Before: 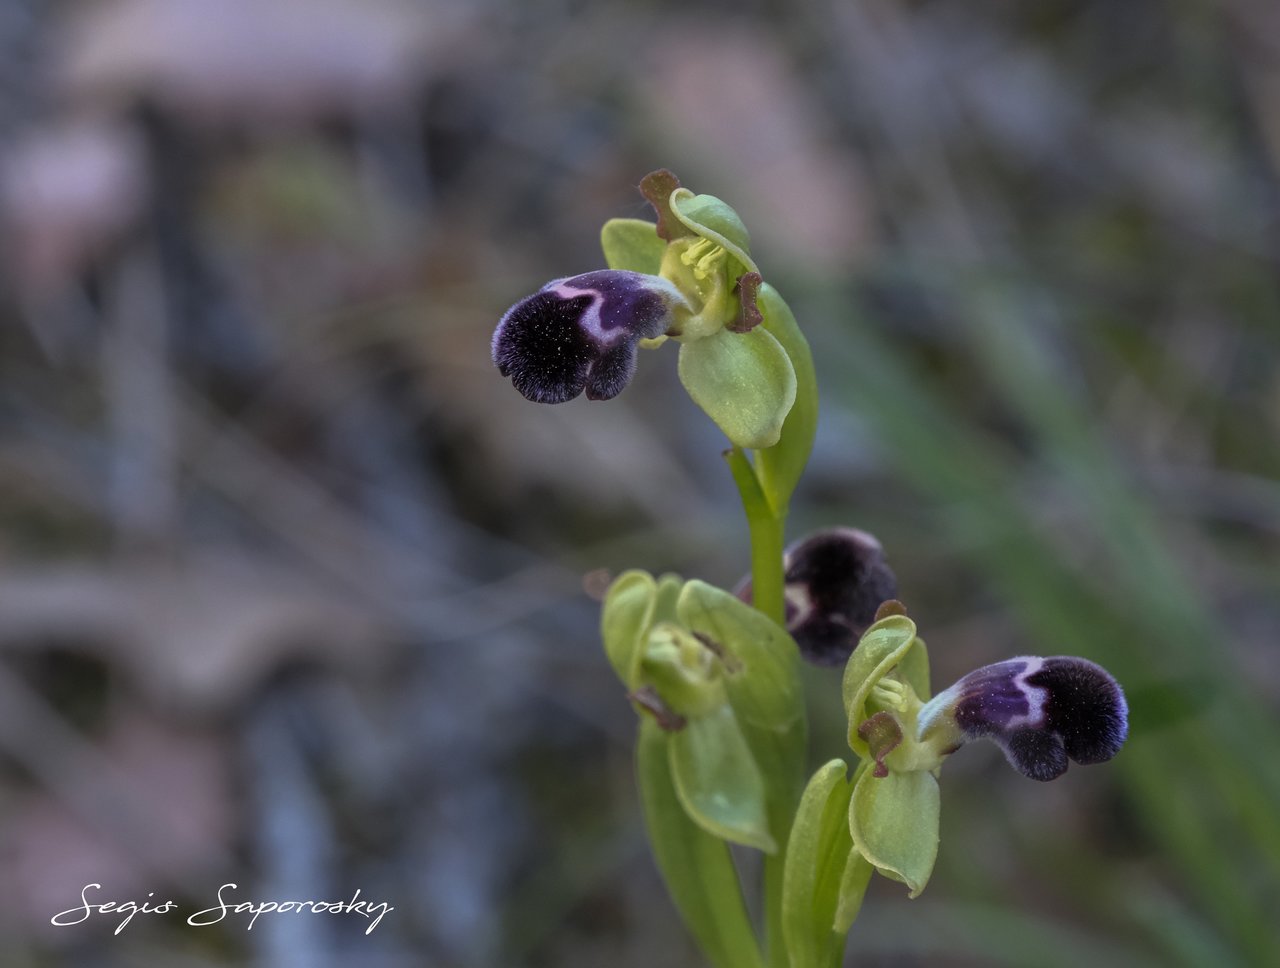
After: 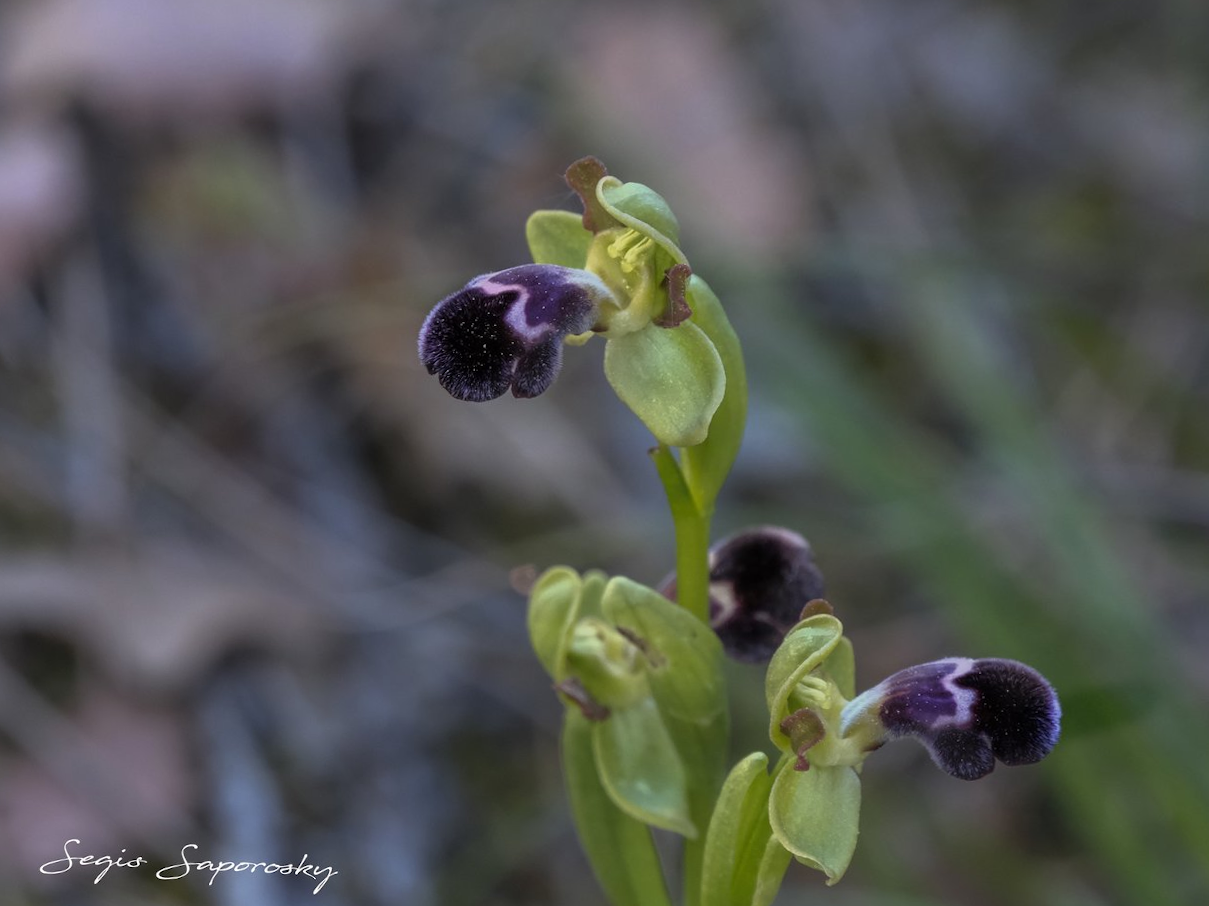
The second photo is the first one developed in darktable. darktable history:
rotate and perspective: rotation 0.062°, lens shift (vertical) 0.115, lens shift (horizontal) -0.133, crop left 0.047, crop right 0.94, crop top 0.061, crop bottom 0.94
